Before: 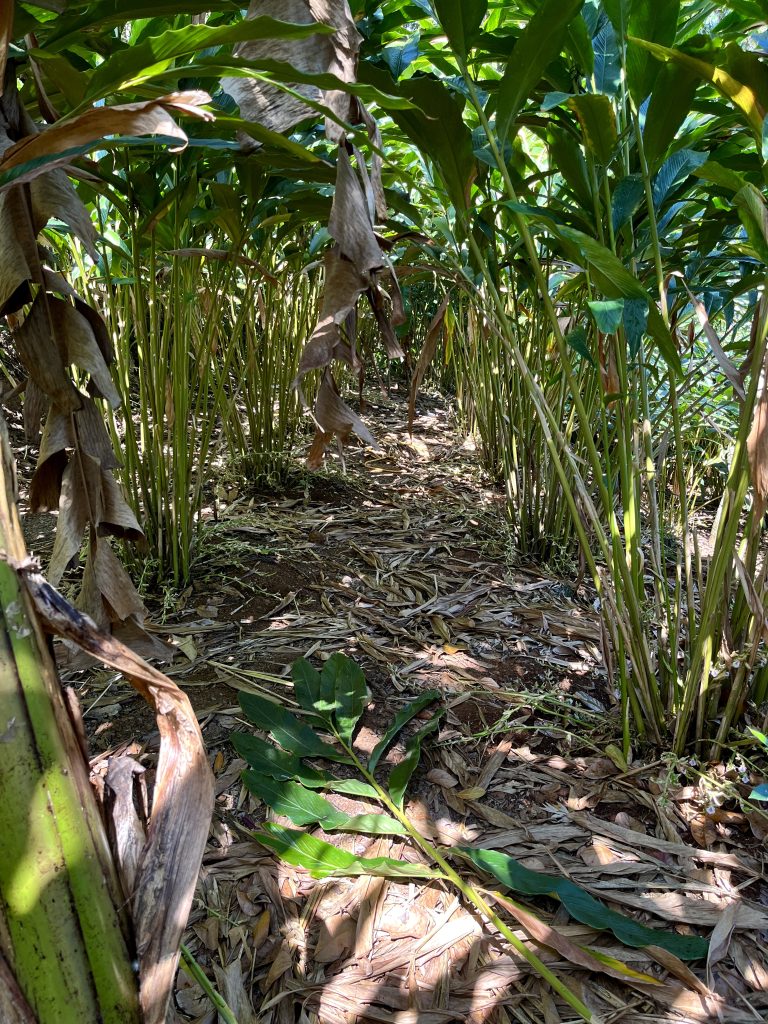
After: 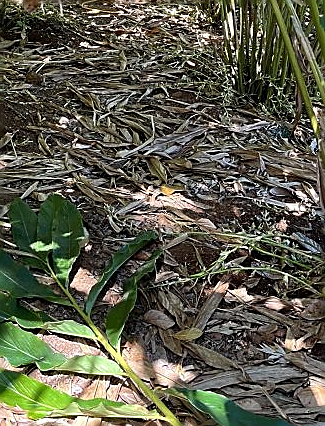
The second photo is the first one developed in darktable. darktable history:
crop: left 36.949%, top 44.848%, right 20.625%, bottom 13.538%
sharpen: radius 1.353, amount 1.239, threshold 0.629
